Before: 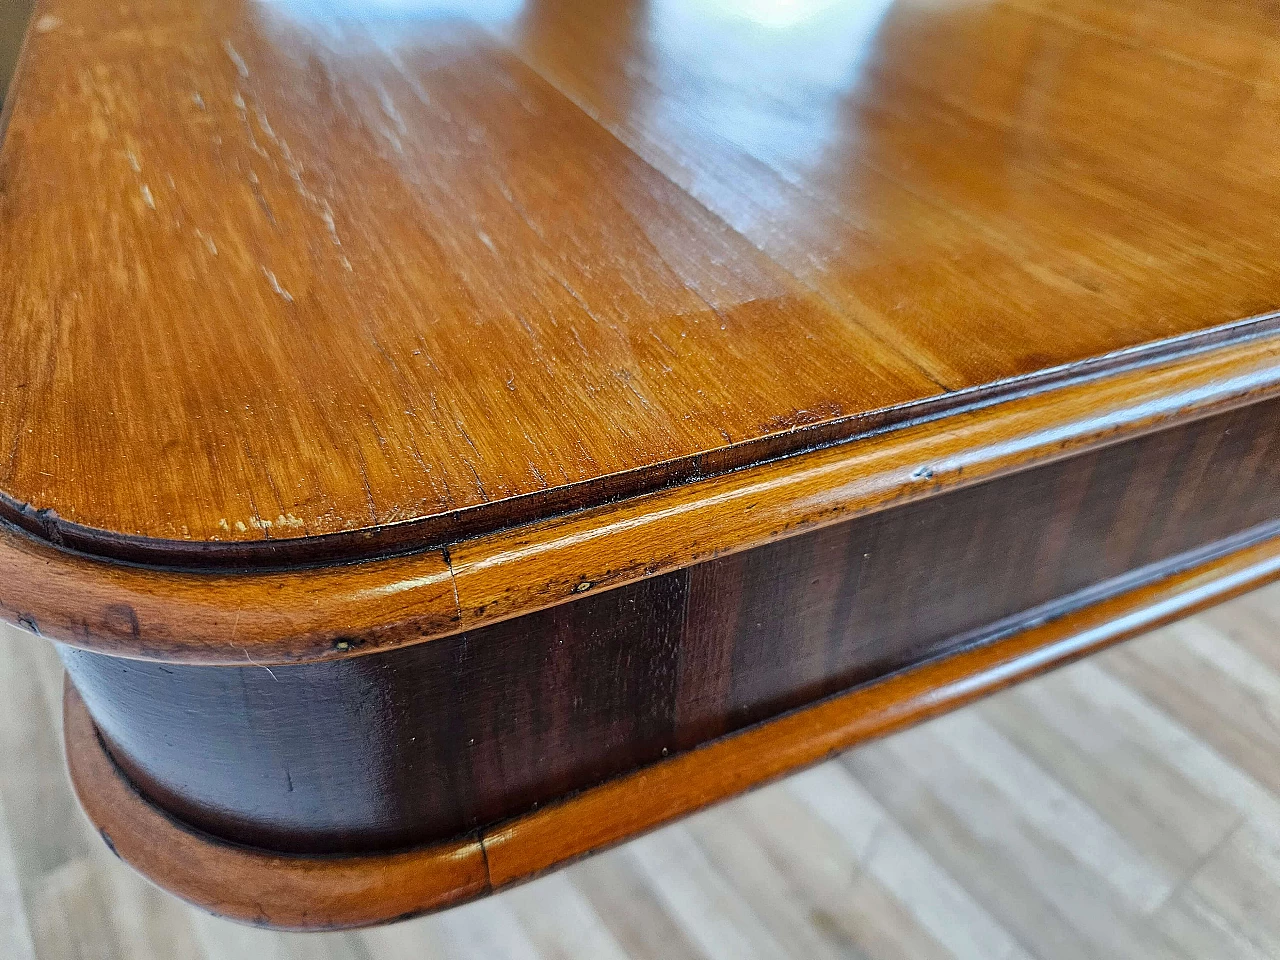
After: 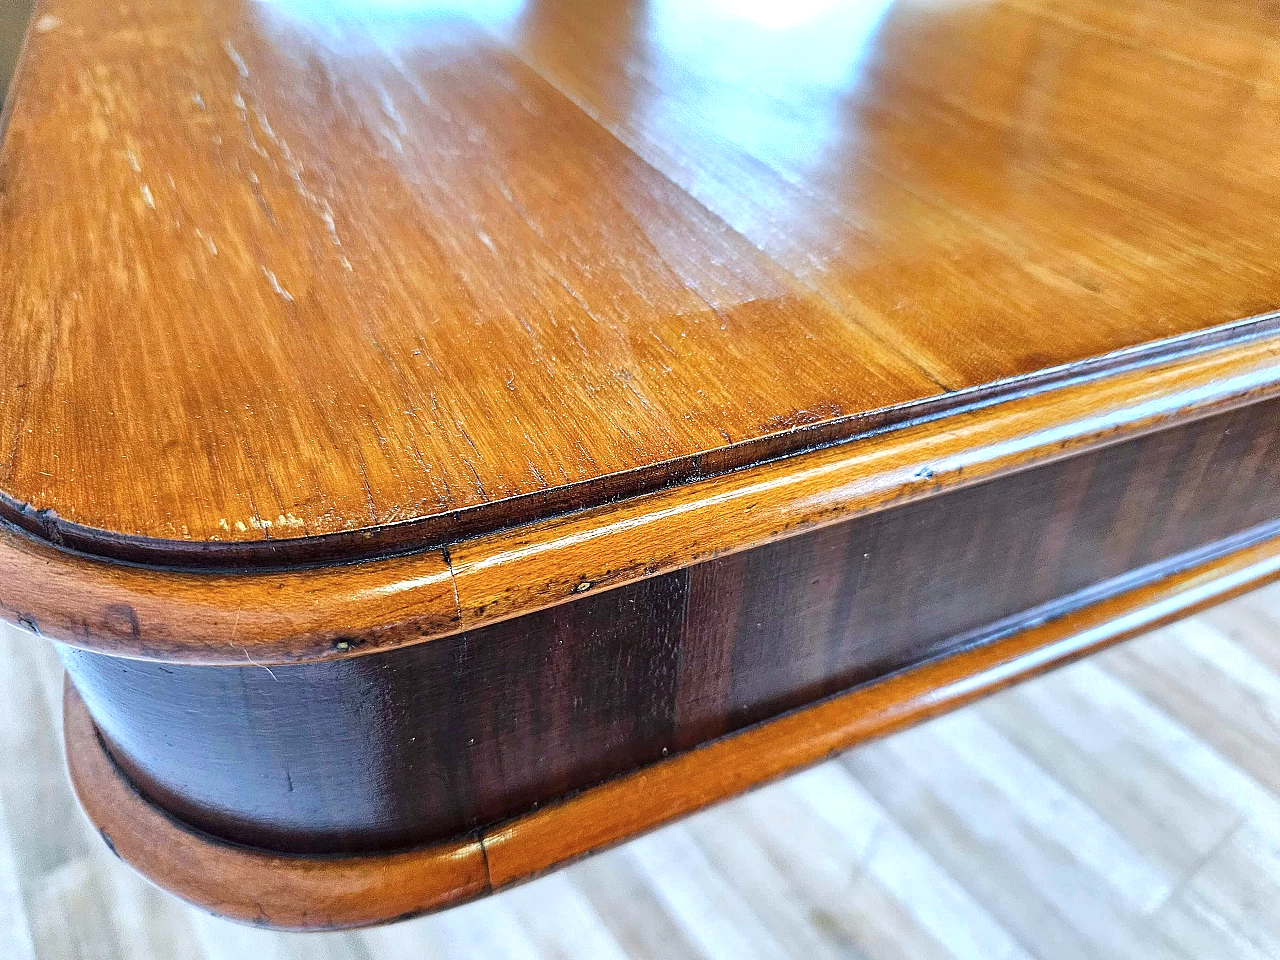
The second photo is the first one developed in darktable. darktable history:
exposure: black level correction 0, exposure 0.7 EV, compensate exposure bias true, compensate highlight preservation false
color calibration: x 0.367, y 0.376, temperature 4372.25 K
